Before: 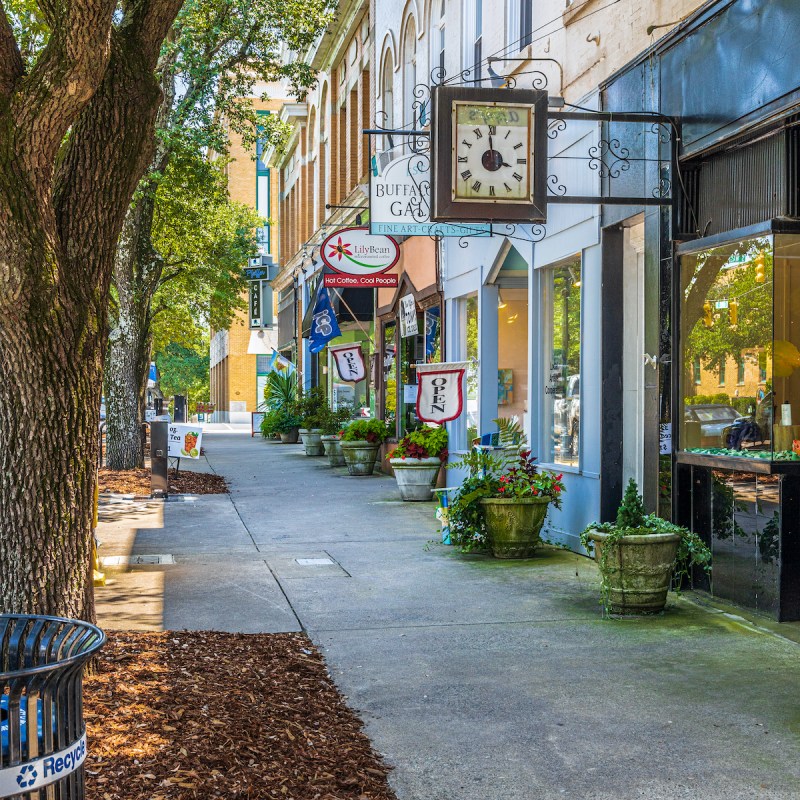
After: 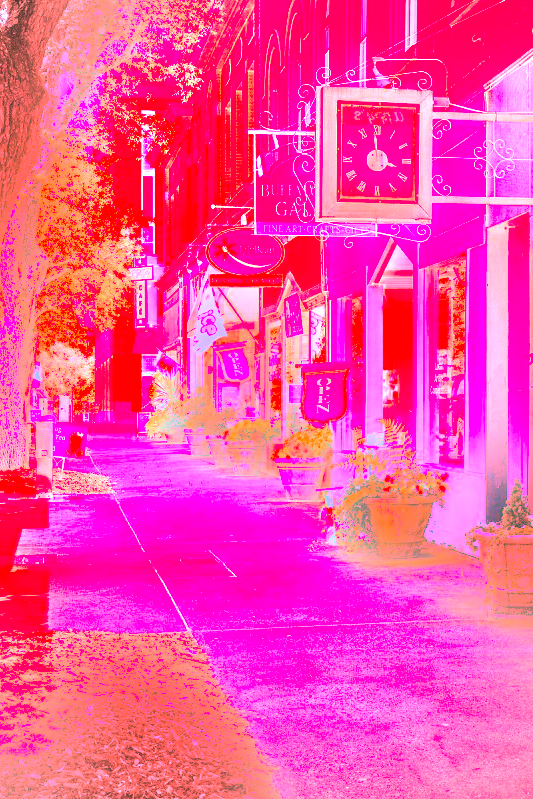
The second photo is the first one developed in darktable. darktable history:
bloom: size 9%, threshold 100%, strength 7%
vignetting: on, module defaults
white balance: red 4.26, blue 1.802
crop and rotate: left 14.436%, right 18.898%
